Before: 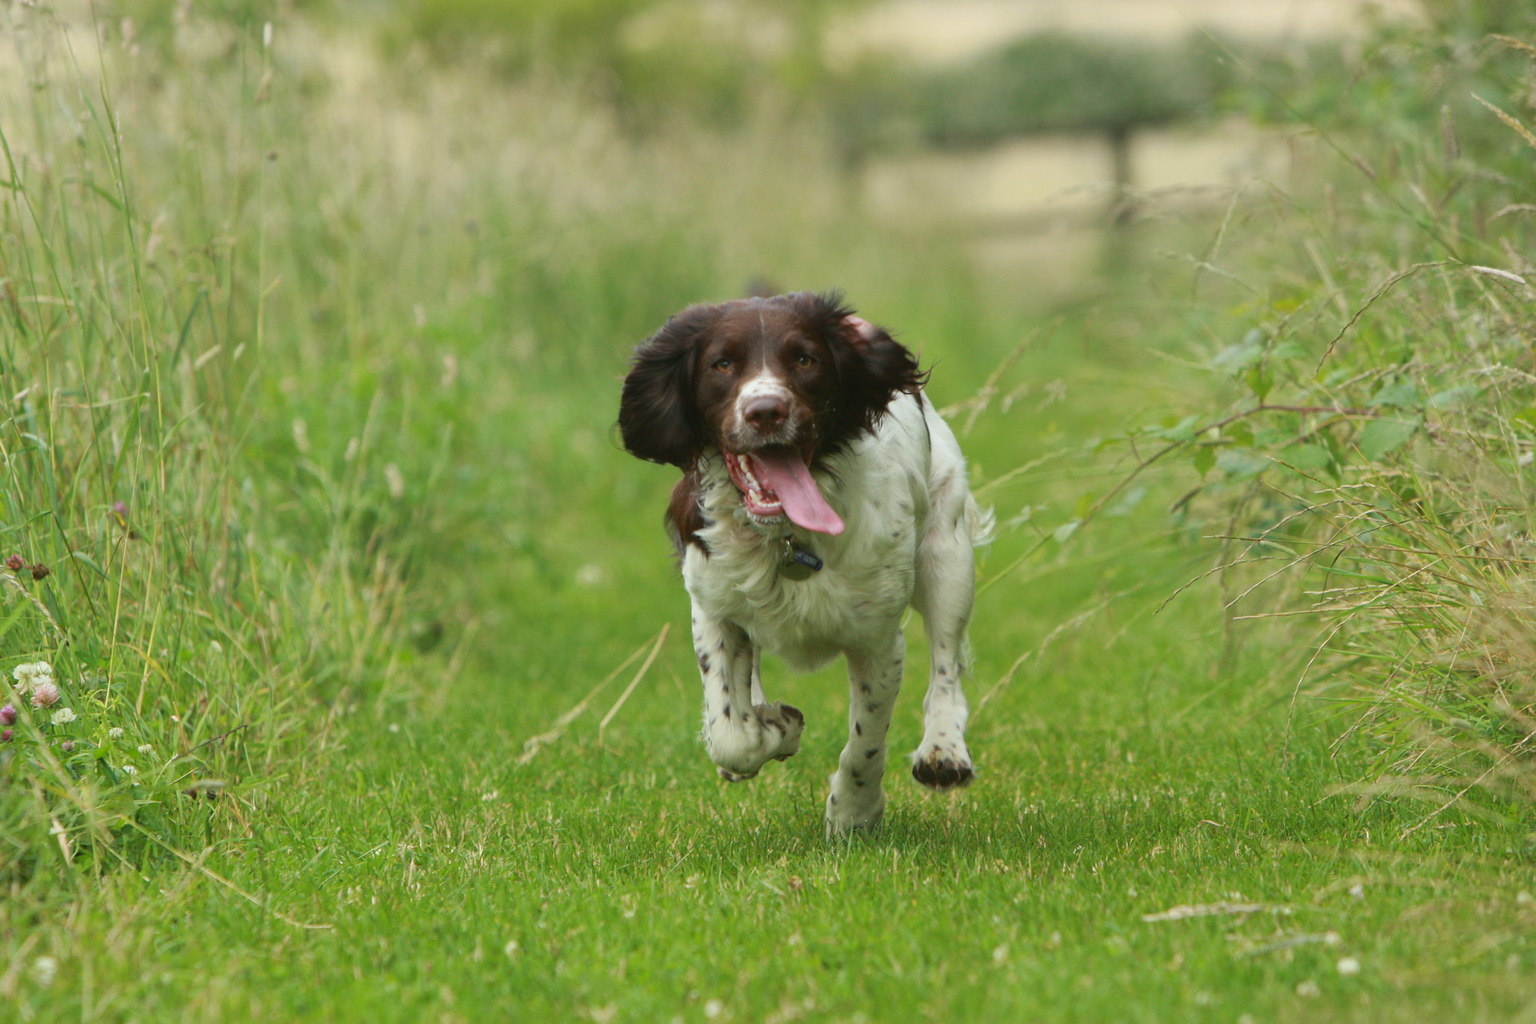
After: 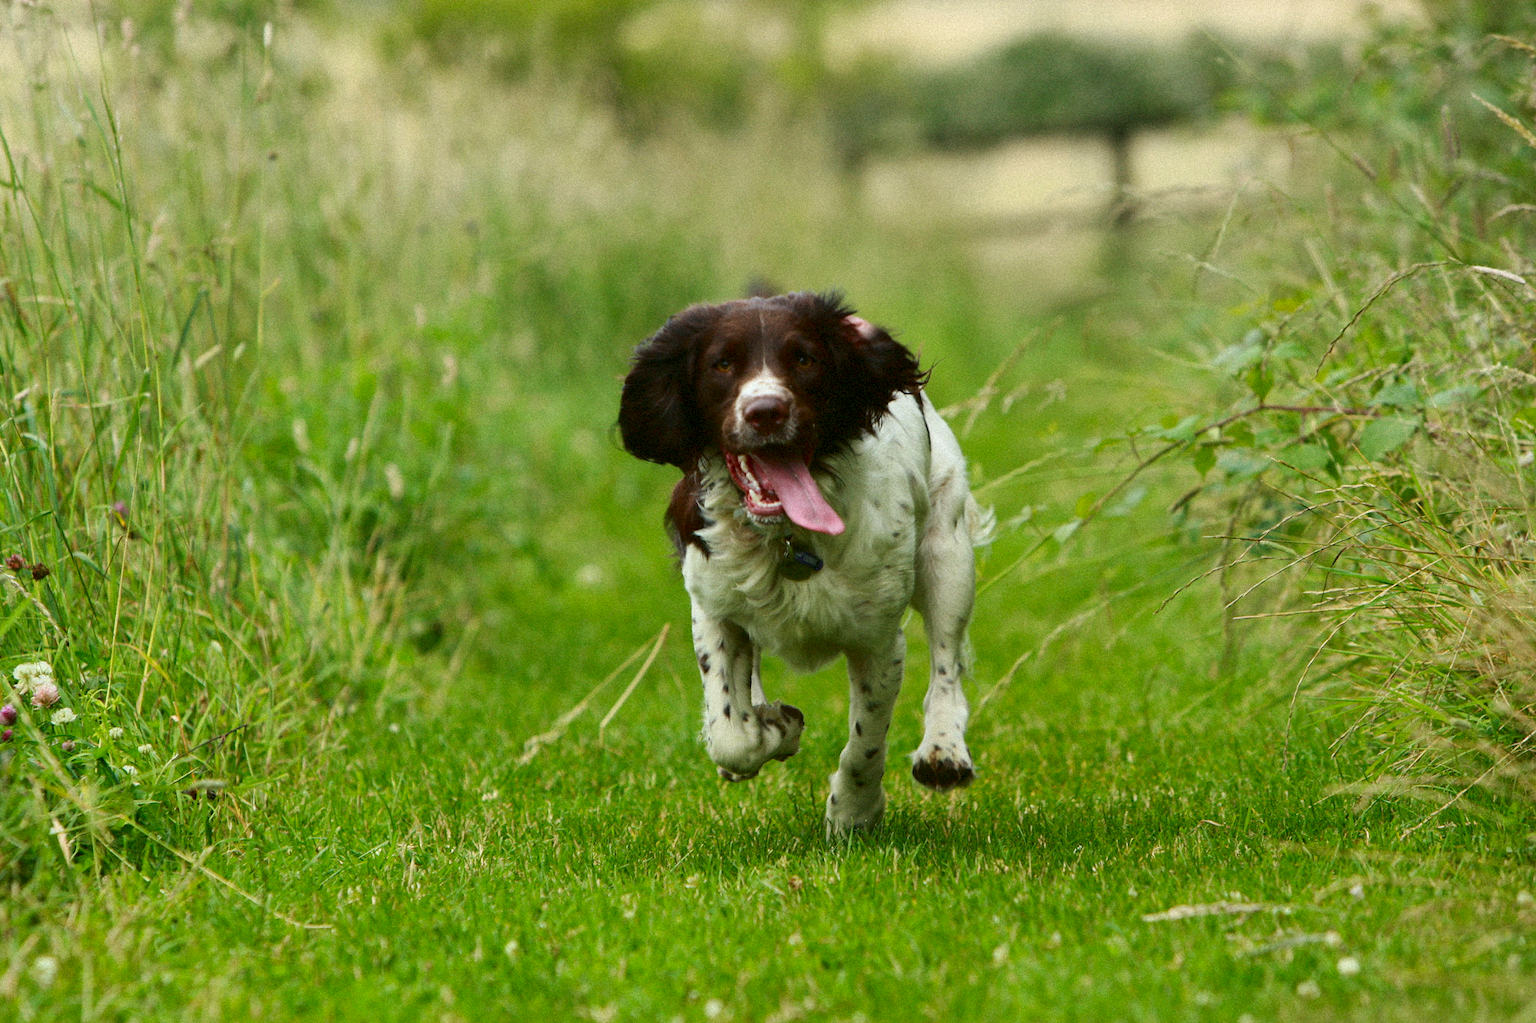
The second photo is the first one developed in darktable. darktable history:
grain: mid-tones bias 0%
contrast brightness saturation: contrast 0.21, brightness -0.11, saturation 0.21
